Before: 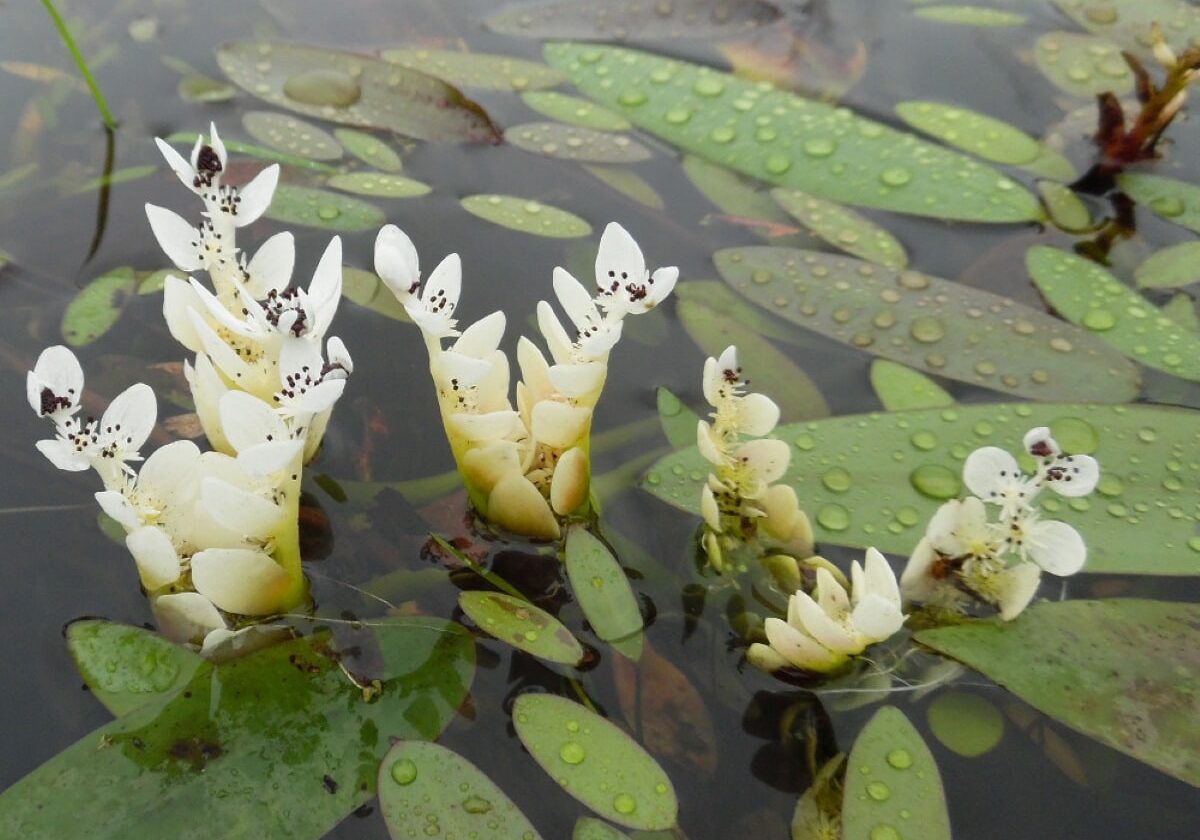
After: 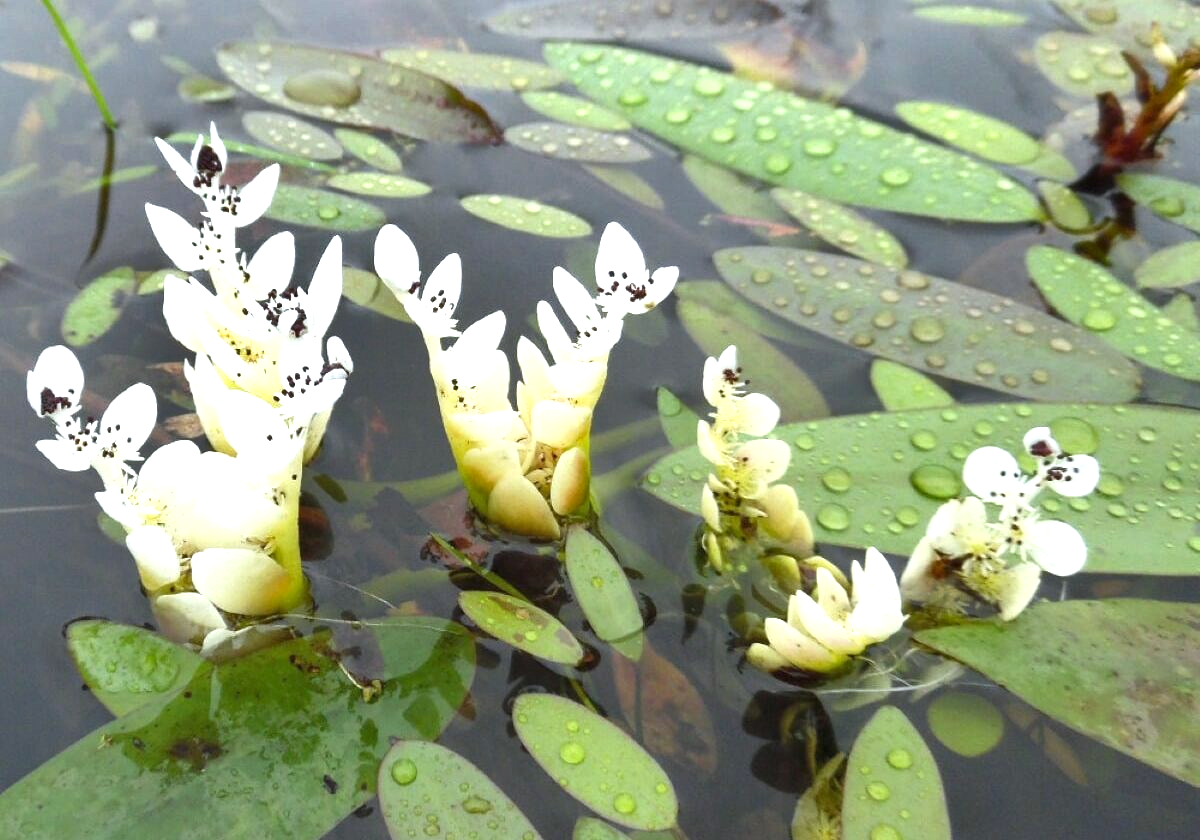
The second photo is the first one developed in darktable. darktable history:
exposure: black level correction 0, exposure 0.95 EV, compensate exposure bias true, compensate highlight preservation false
shadows and highlights: soften with gaussian
white balance: red 0.967, blue 1.049
